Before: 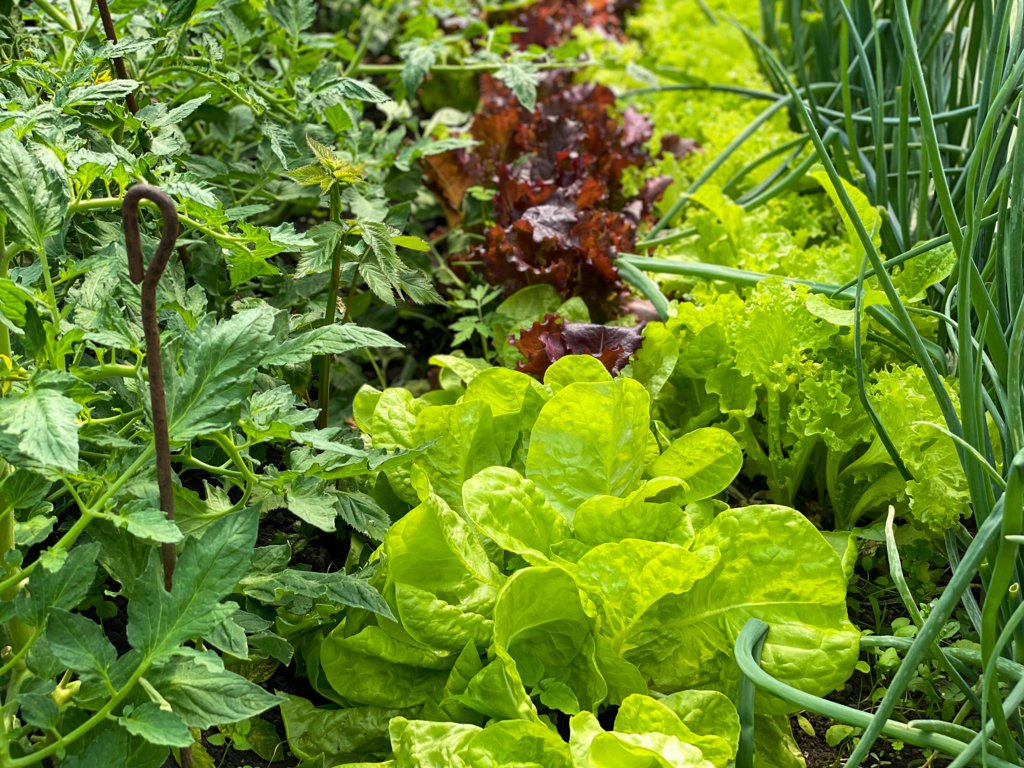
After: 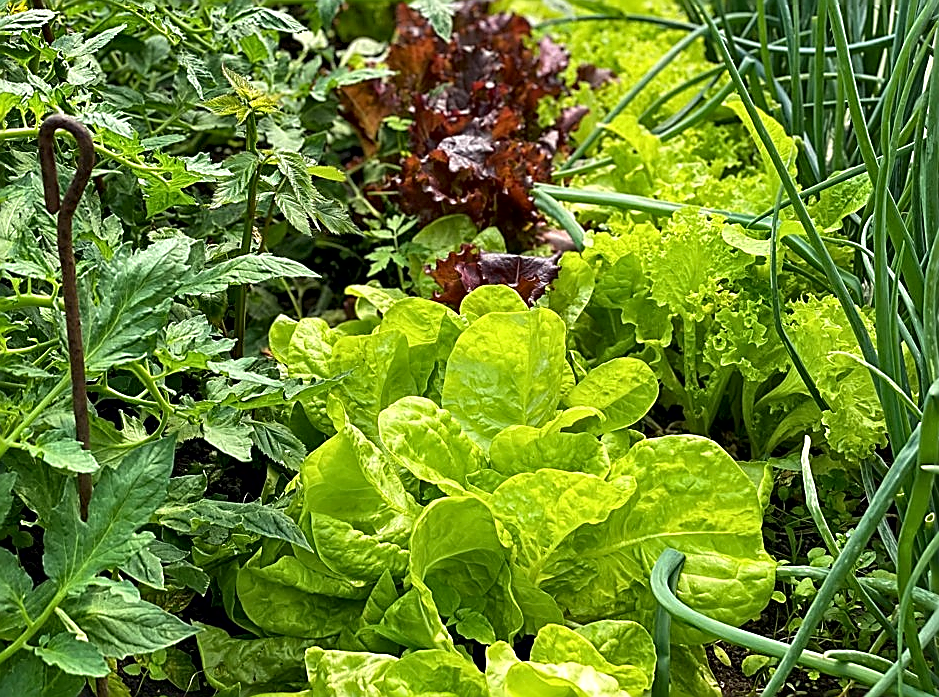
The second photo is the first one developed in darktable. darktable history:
crop and rotate: left 8.262%, top 9.226%
contrast equalizer: octaves 7, y [[0.6 ×6], [0.55 ×6], [0 ×6], [0 ×6], [0 ×6]], mix 0.2
local contrast: mode bilateral grid, contrast 20, coarseness 50, detail 120%, midtone range 0.2
sharpen: radius 1.685, amount 1.294
